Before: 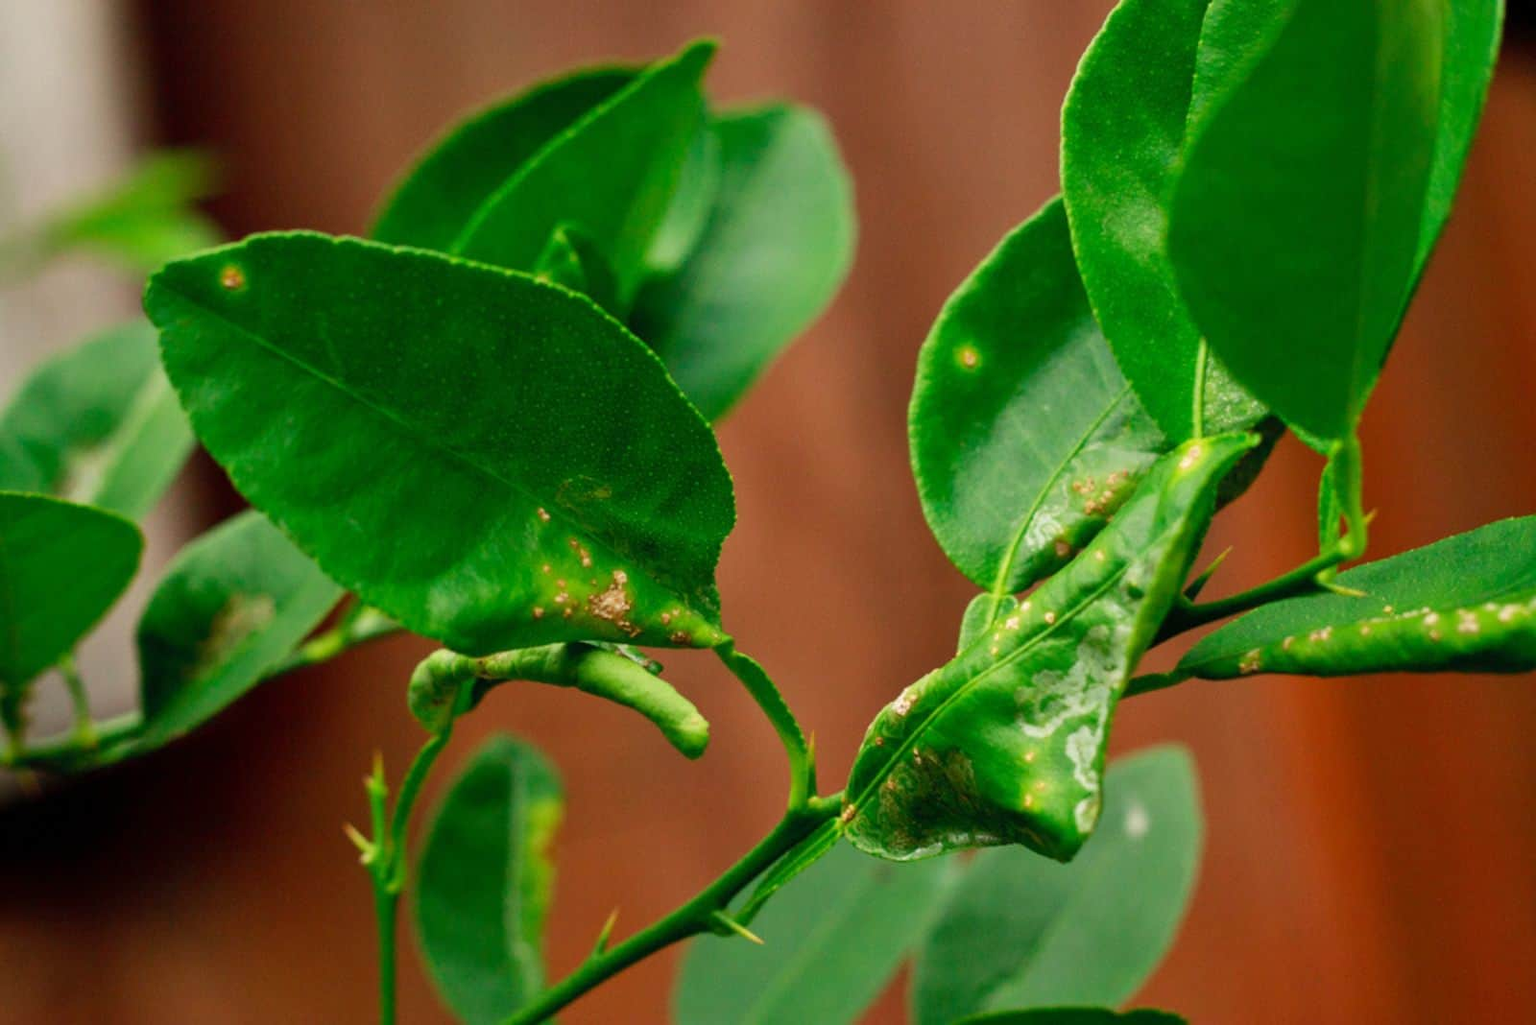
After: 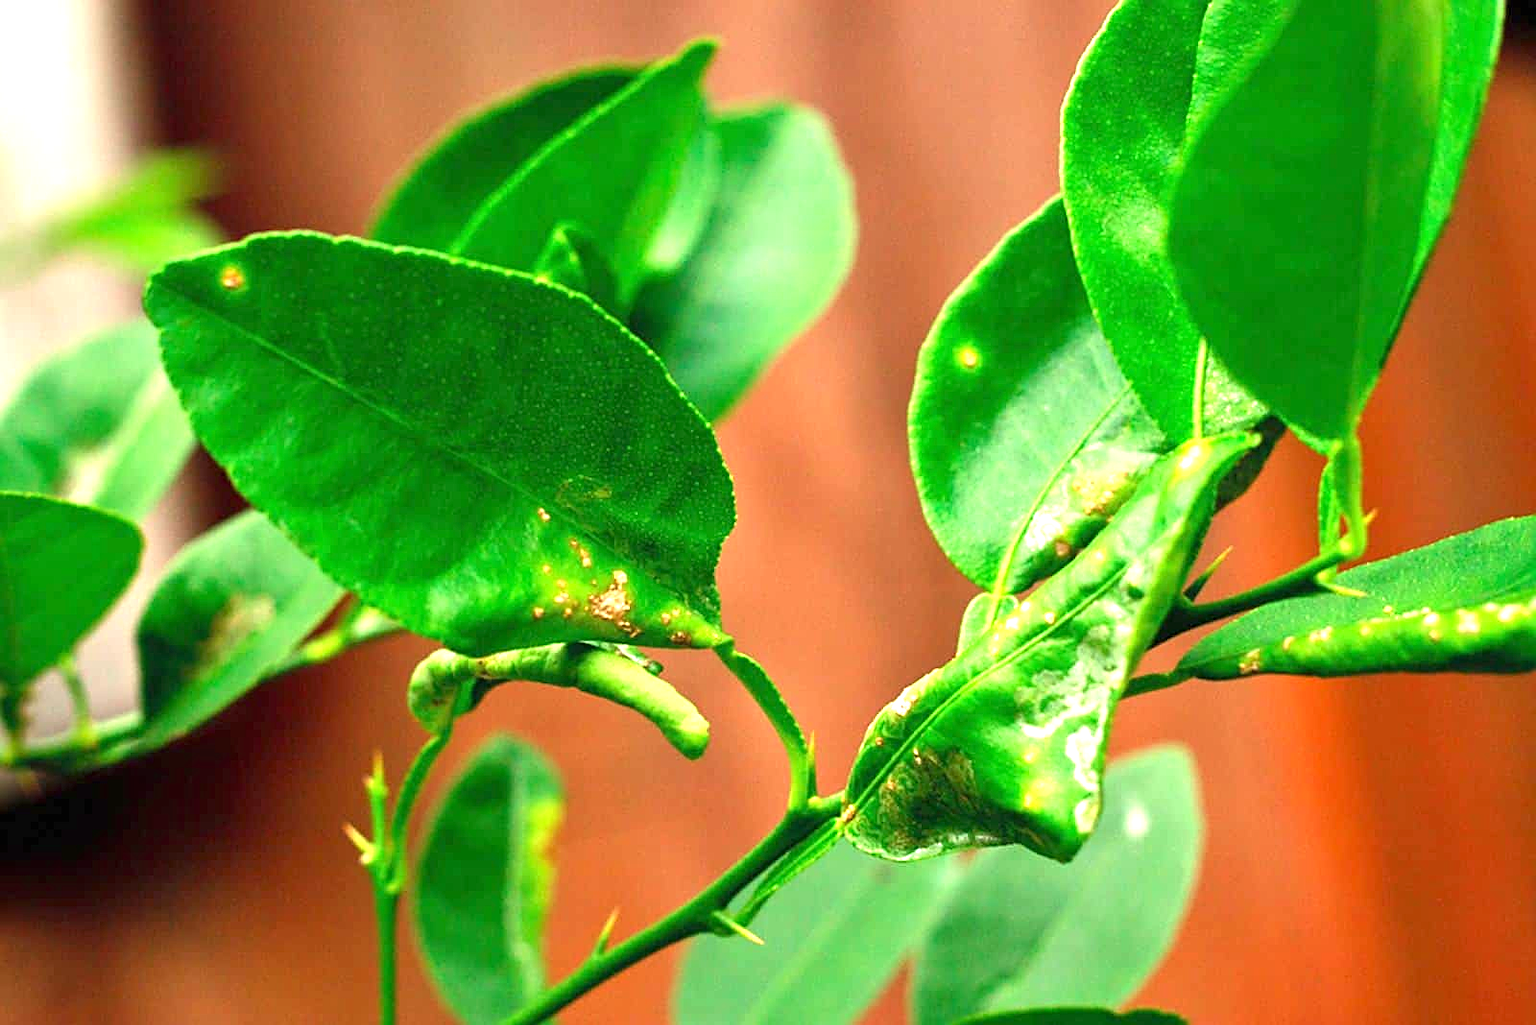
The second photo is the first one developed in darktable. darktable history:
sharpen: on, module defaults
exposure: black level correction 0, exposure 1.45 EV, compensate exposure bias true, compensate highlight preservation false
